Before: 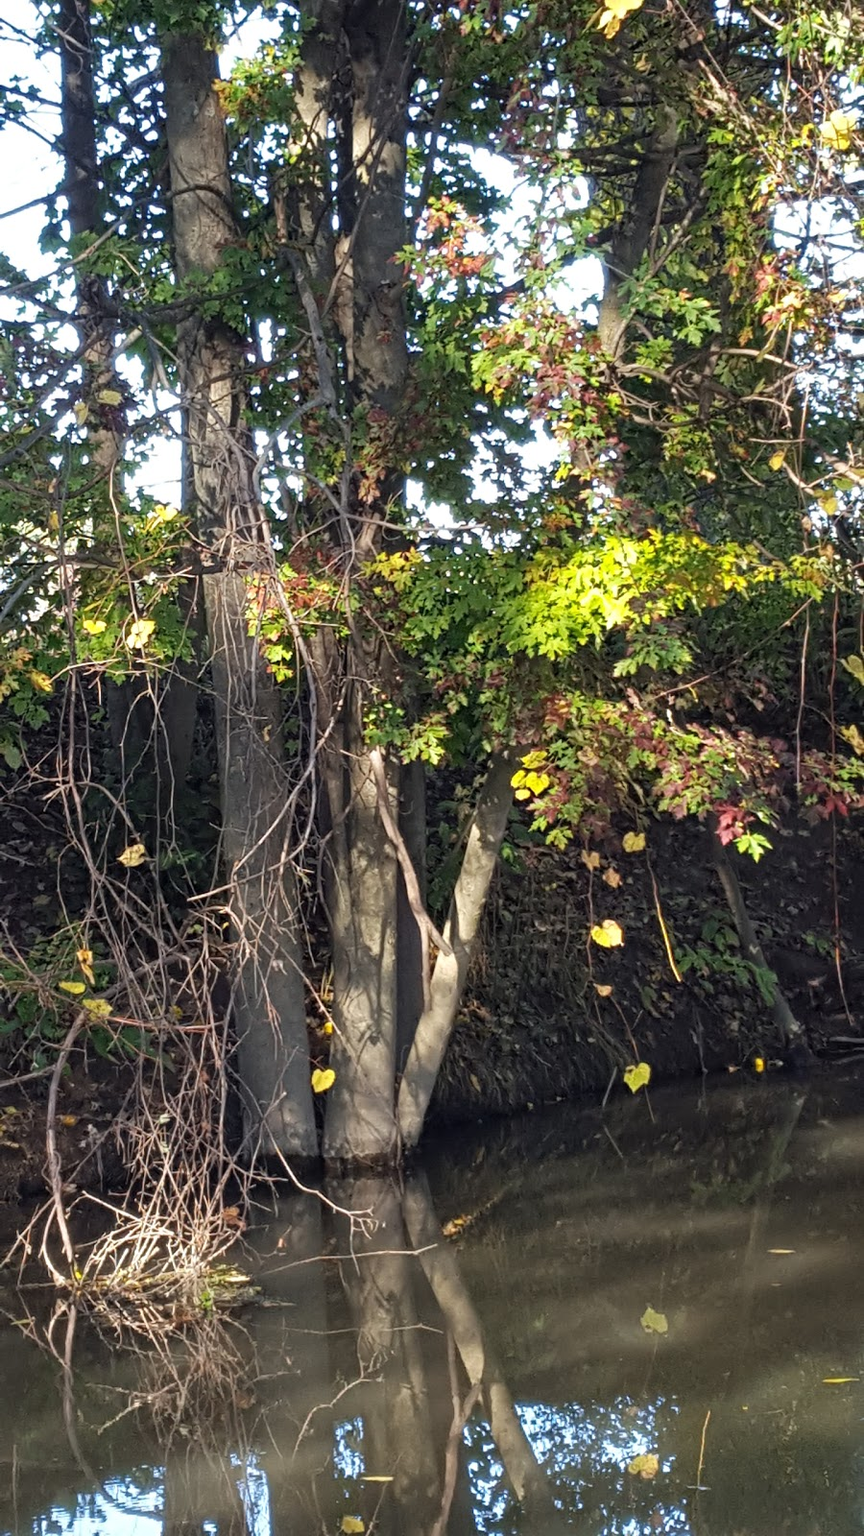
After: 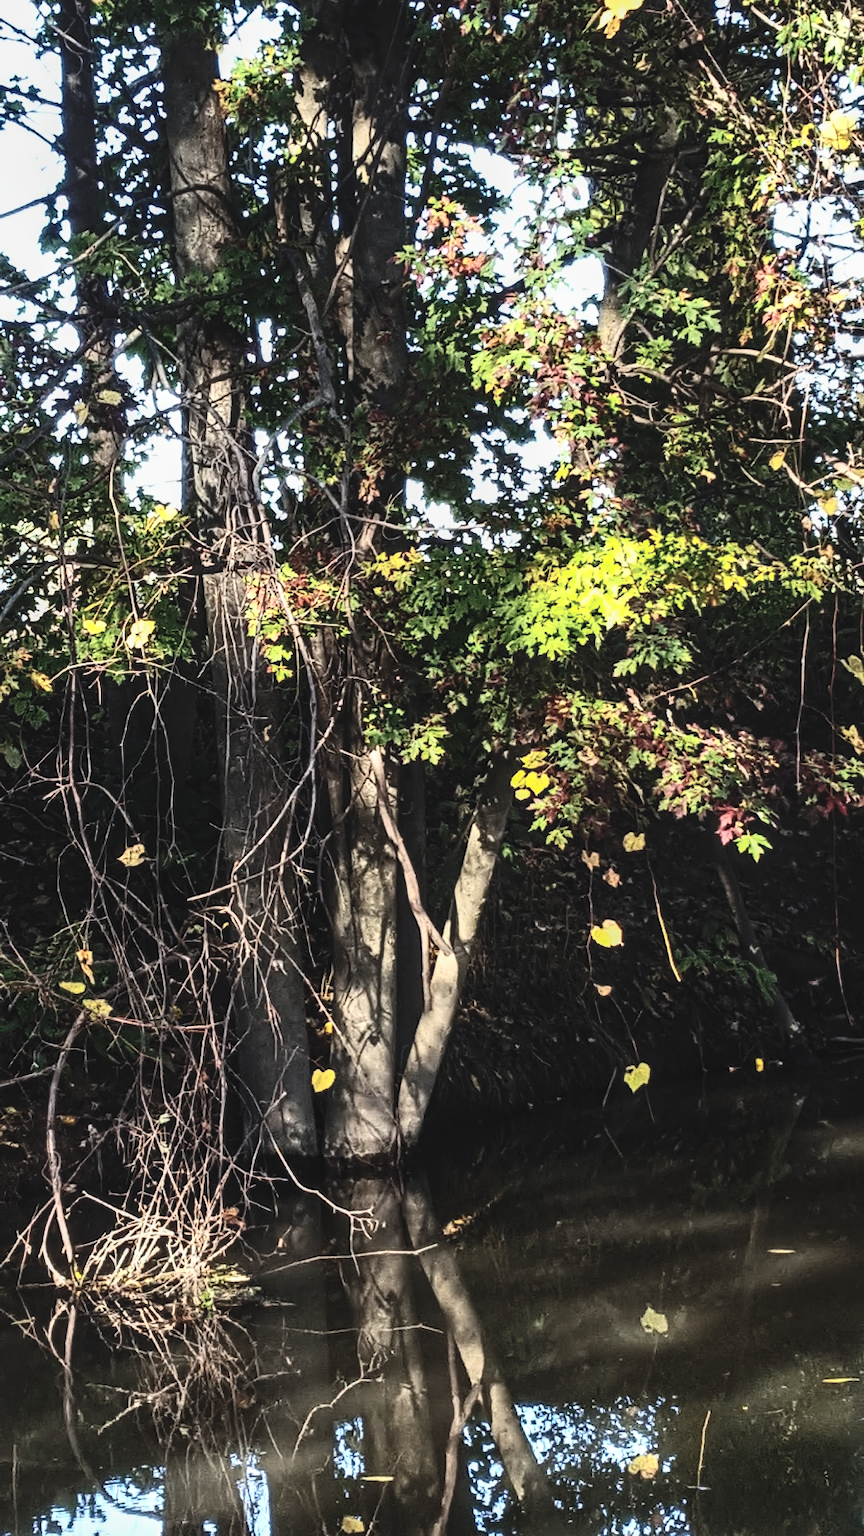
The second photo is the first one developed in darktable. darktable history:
local contrast: detail 130%
rgb curve: curves: ch0 [(0, 0.186) (0.314, 0.284) (0.775, 0.708) (1, 1)], compensate middle gray true, preserve colors none
contrast brightness saturation: contrast 0.5, saturation -0.1
tone equalizer: on, module defaults
rgb levels: preserve colors sum RGB, levels [[0.038, 0.433, 0.934], [0, 0.5, 1], [0, 0.5, 1]]
